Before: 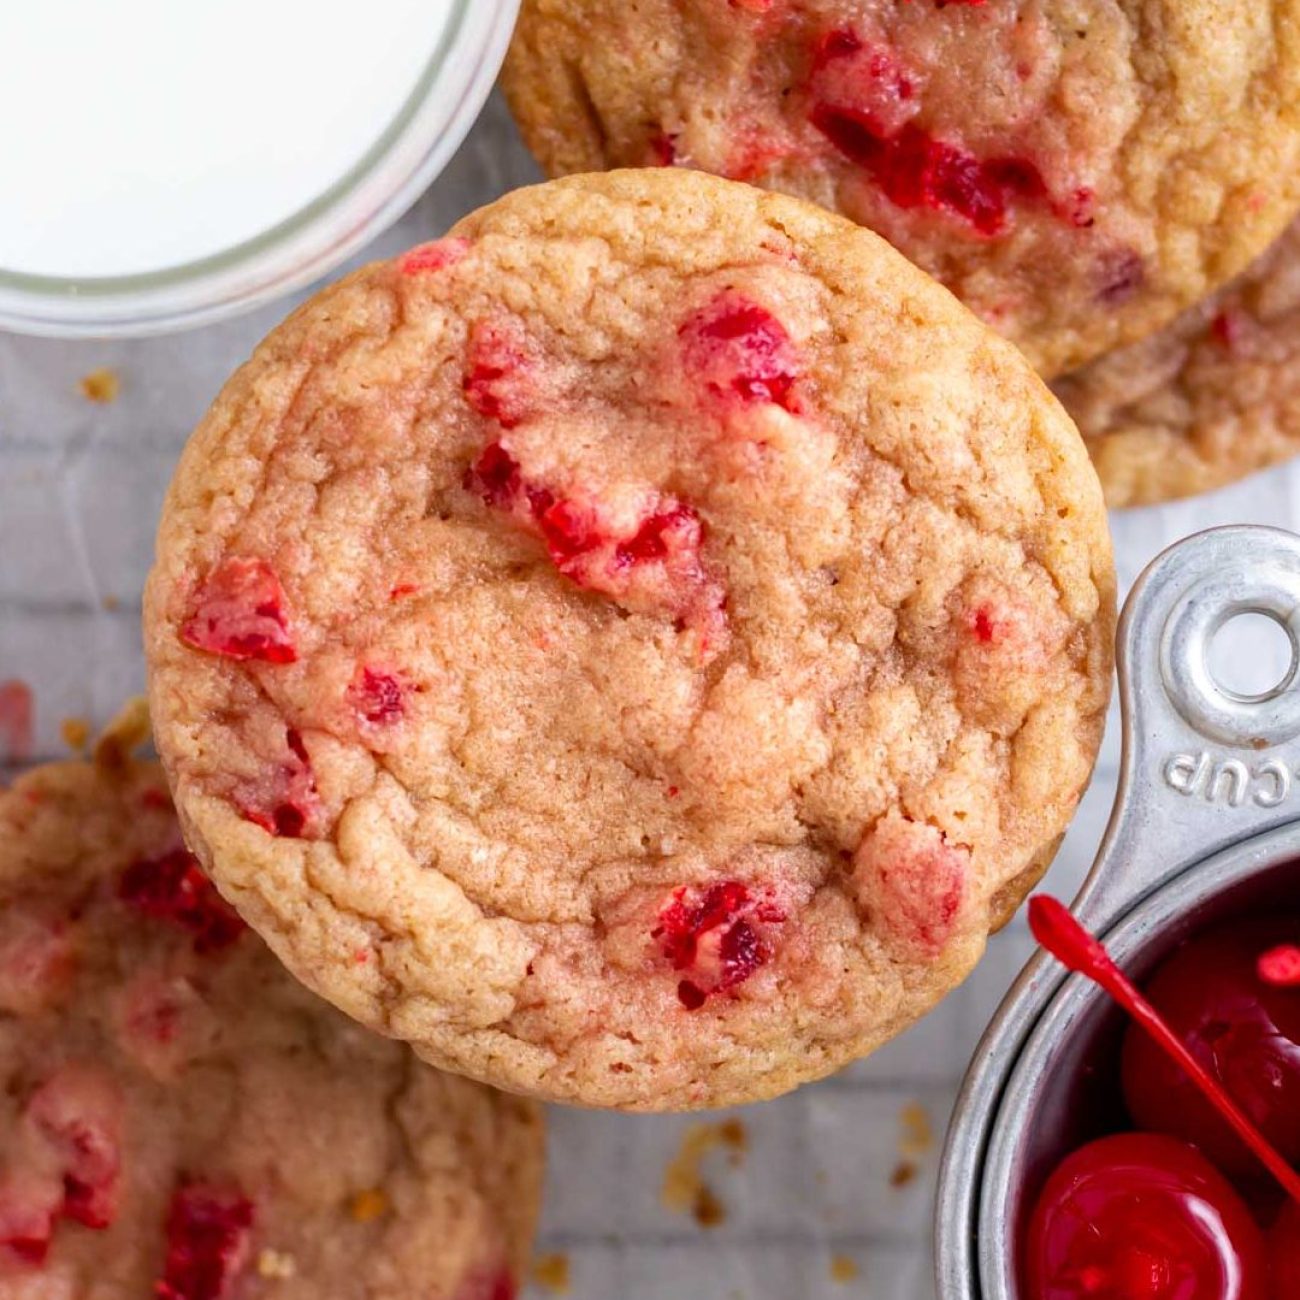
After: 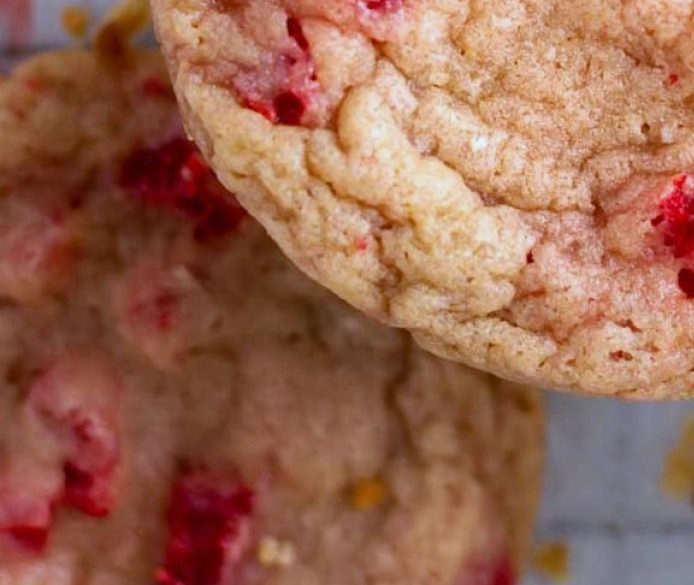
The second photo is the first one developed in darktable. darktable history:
crop and rotate: top 54.778%, right 46.61%, bottom 0.159%
white balance: red 0.924, blue 1.095
